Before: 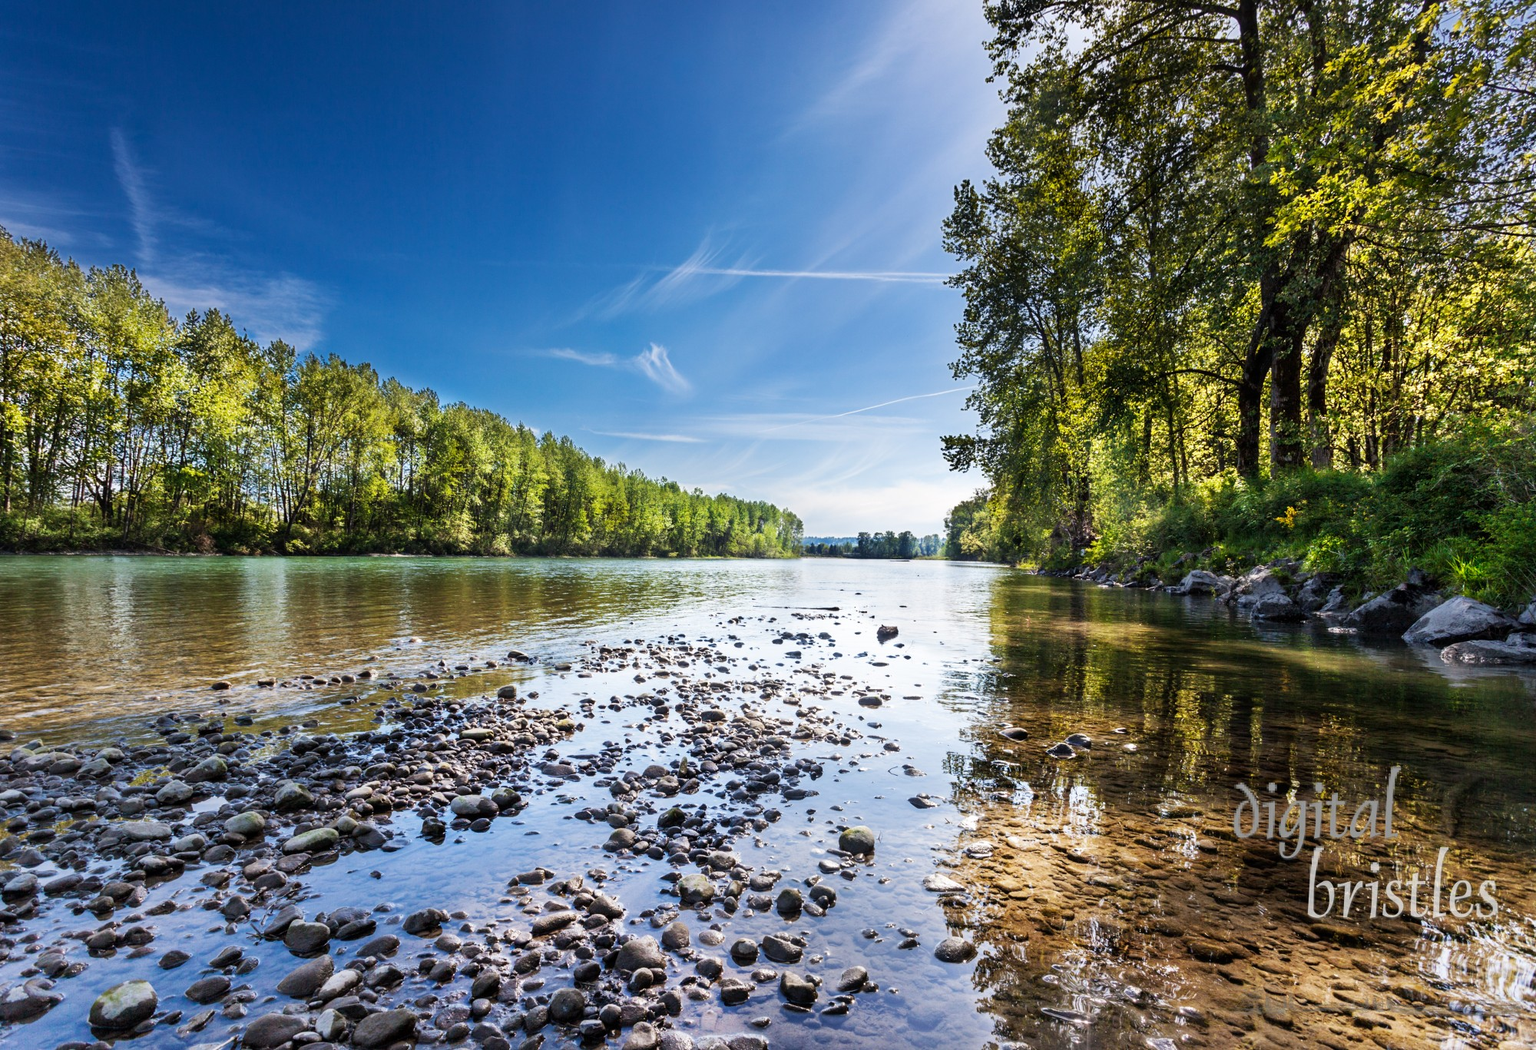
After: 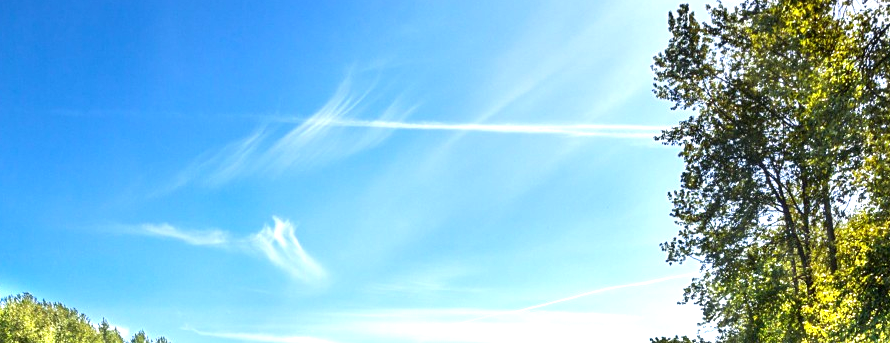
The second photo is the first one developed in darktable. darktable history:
crop: left 28.745%, top 16.832%, right 26.709%, bottom 58.054%
exposure: exposure 1.065 EV, compensate exposure bias true, compensate highlight preservation false
